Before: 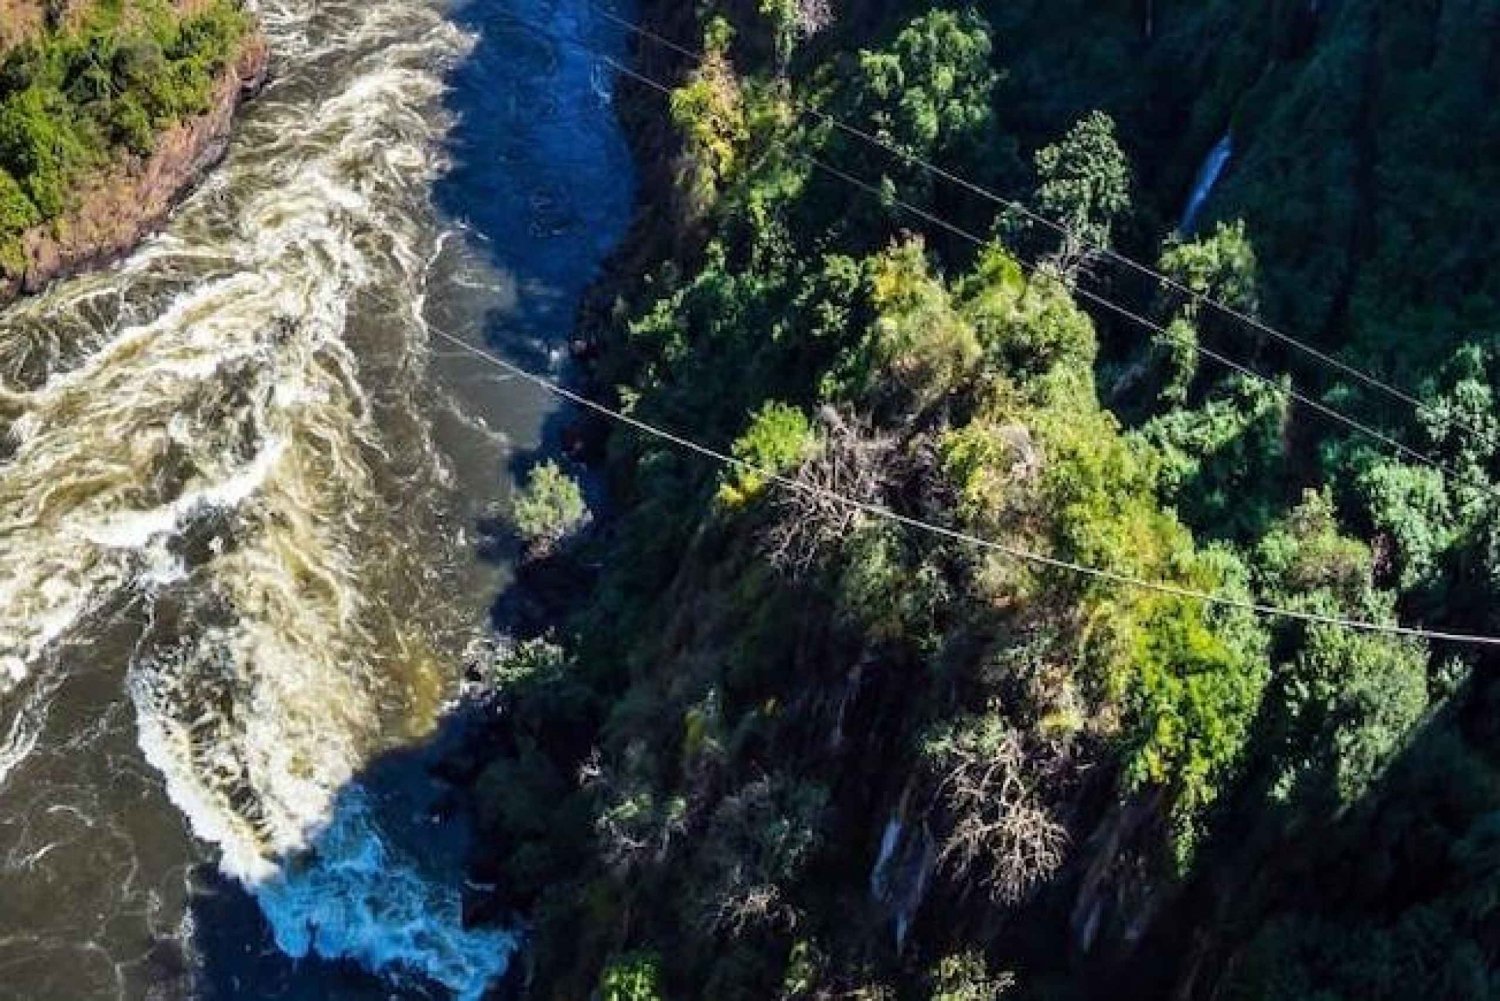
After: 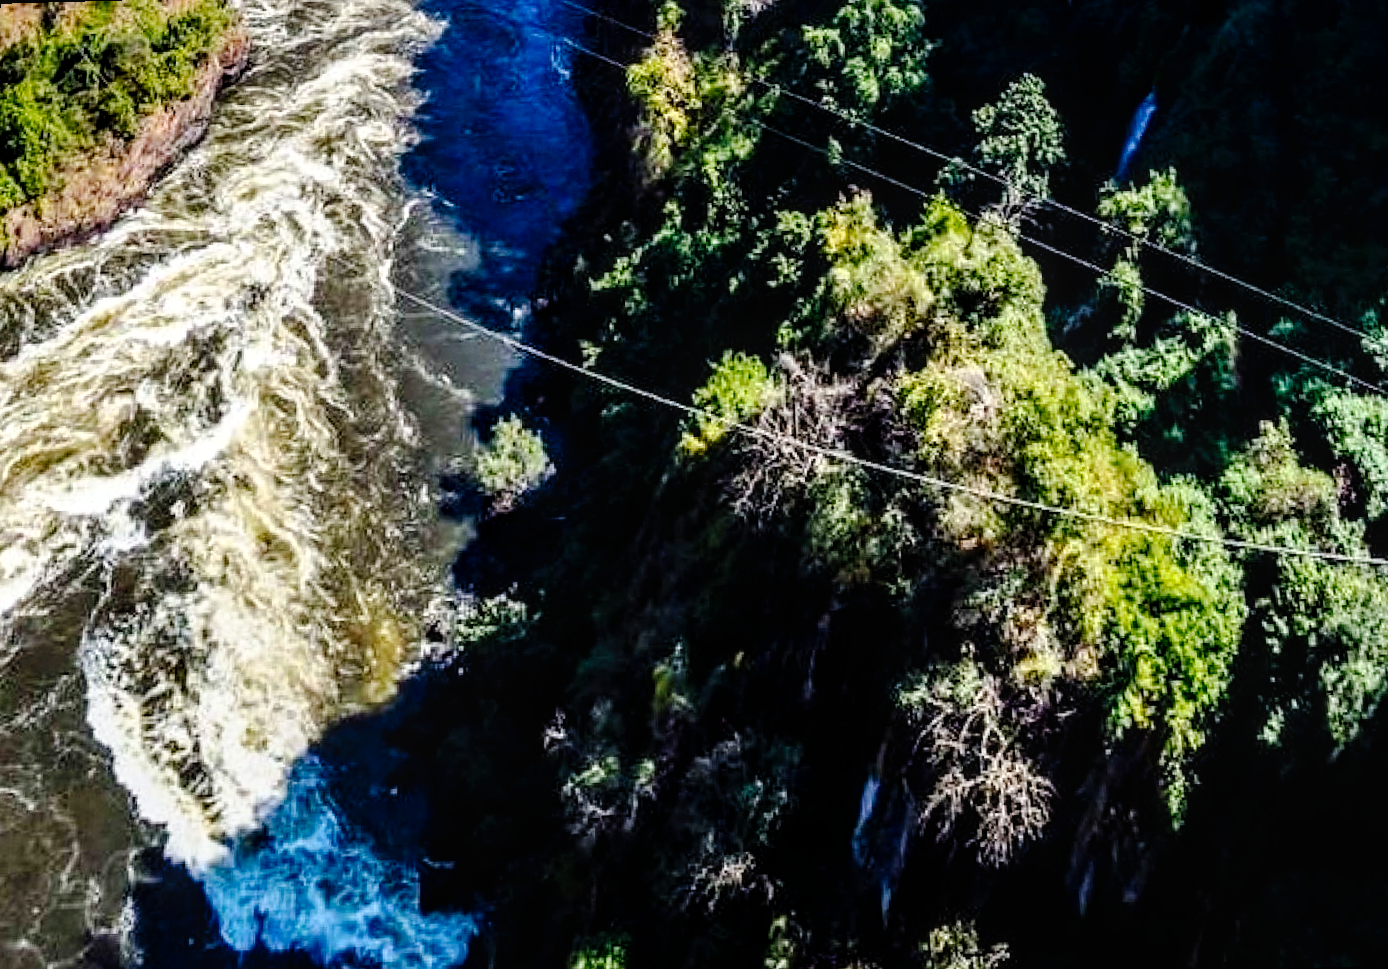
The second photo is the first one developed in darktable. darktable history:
local contrast: on, module defaults
tone curve: curves: ch0 [(0, 0) (0.003, 0) (0.011, 0.001) (0.025, 0.003) (0.044, 0.005) (0.069, 0.012) (0.1, 0.023) (0.136, 0.039) (0.177, 0.088) (0.224, 0.15) (0.277, 0.24) (0.335, 0.337) (0.399, 0.437) (0.468, 0.535) (0.543, 0.629) (0.623, 0.71) (0.709, 0.782) (0.801, 0.856) (0.898, 0.94) (1, 1)], preserve colors none
rgb curve: curves: ch0 [(0, 0) (0.078, 0.051) (0.929, 0.956) (1, 1)], compensate middle gray true
sharpen: amount 0.2
rotate and perspective: rotation -1.68°, lens shift (vertical) -0.146, crop left 0.049, crop right 0.912, crop top 0.032, crop bottom 0.96
